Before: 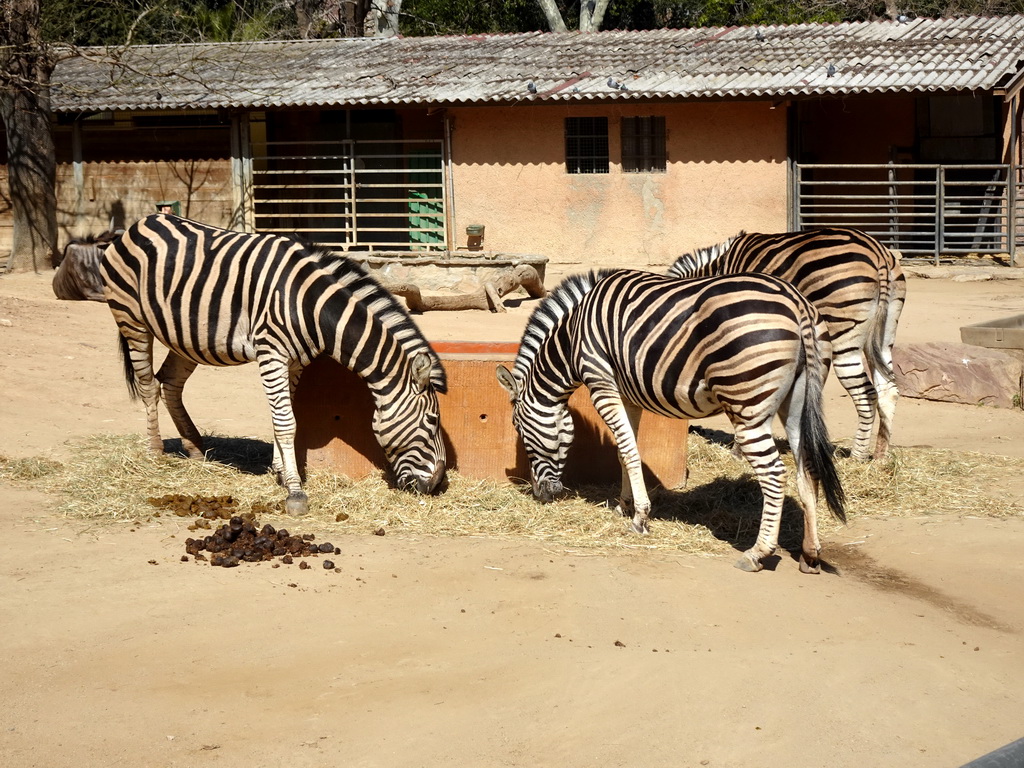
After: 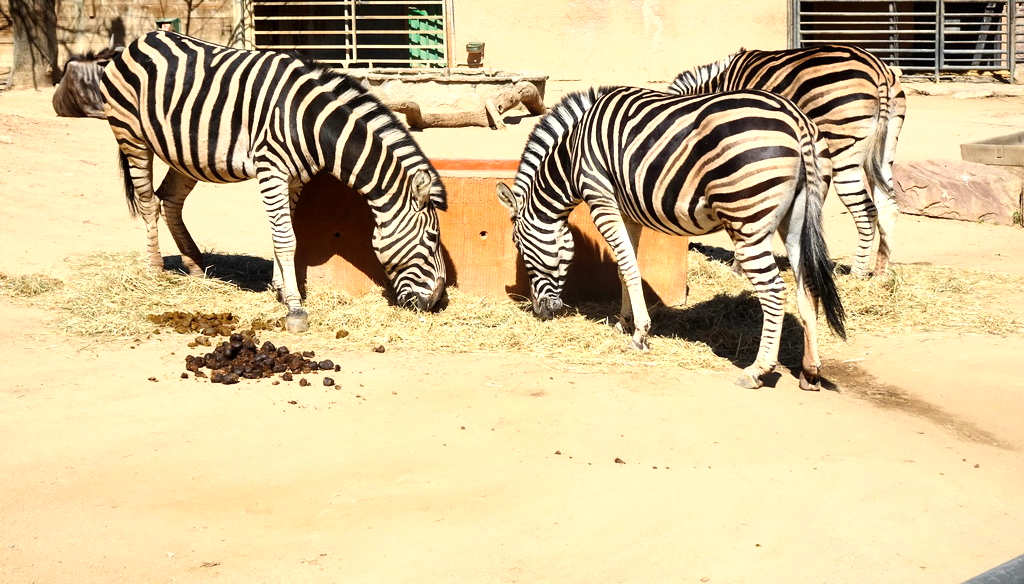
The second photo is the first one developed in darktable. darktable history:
tone curve: curves: ch0 [(0, 0) (0.216, 0.249) (0.443, 0.543) (0.717, 0.888) (0.878, 1) (1, 1)], color space Lab, linked channels
crop and rotate: top 23.955%
